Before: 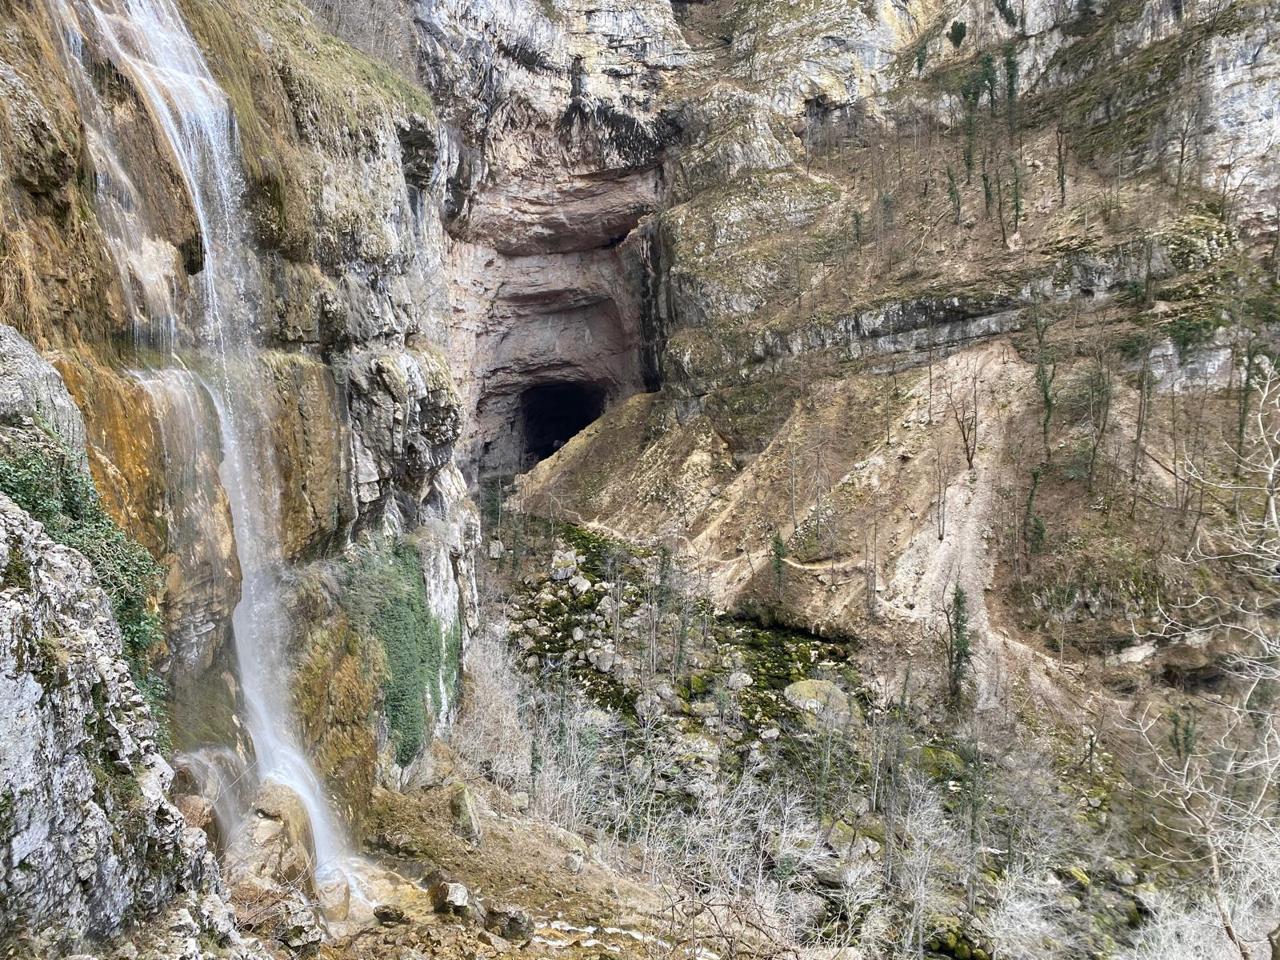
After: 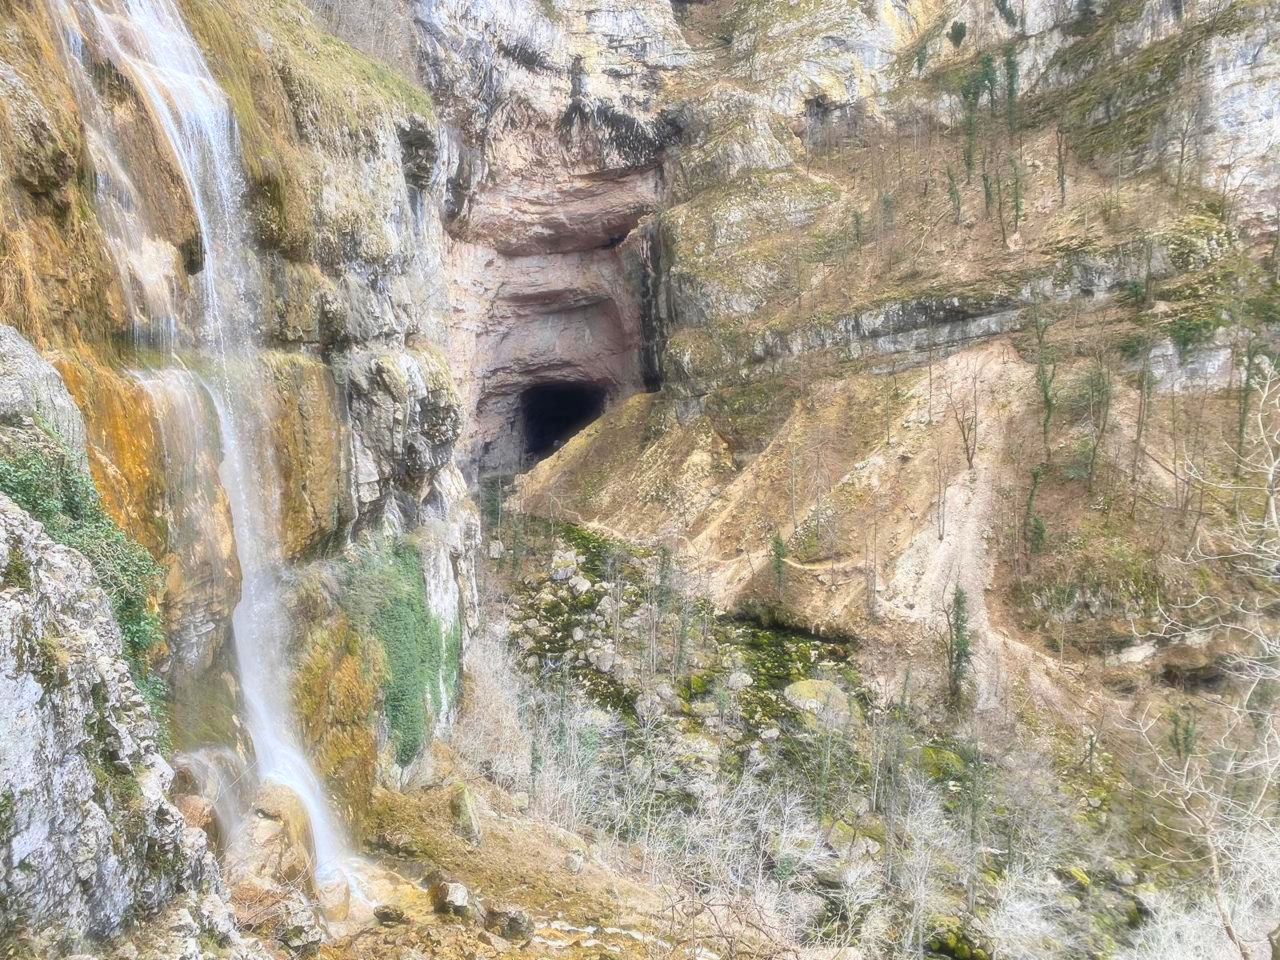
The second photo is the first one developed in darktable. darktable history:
soften: size 19.52%, mix 20.32%
contrast brightness saturation: contrast 0.07, brightness 0.18, saturation 0.4
